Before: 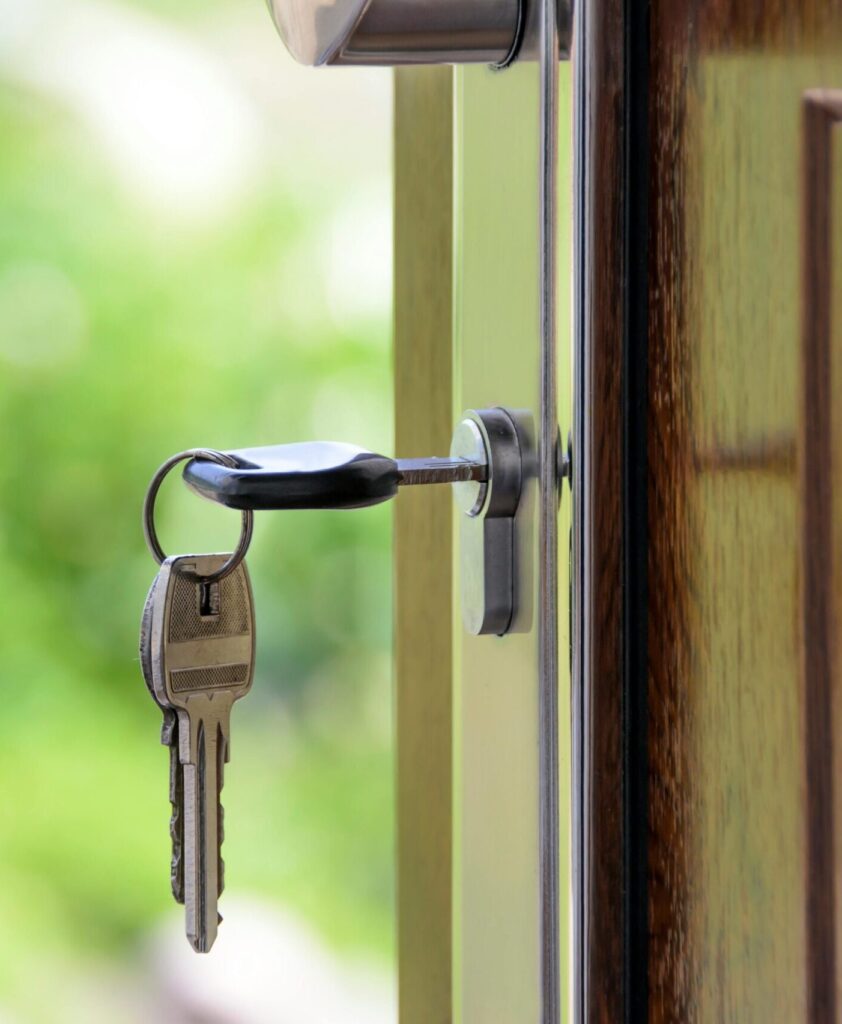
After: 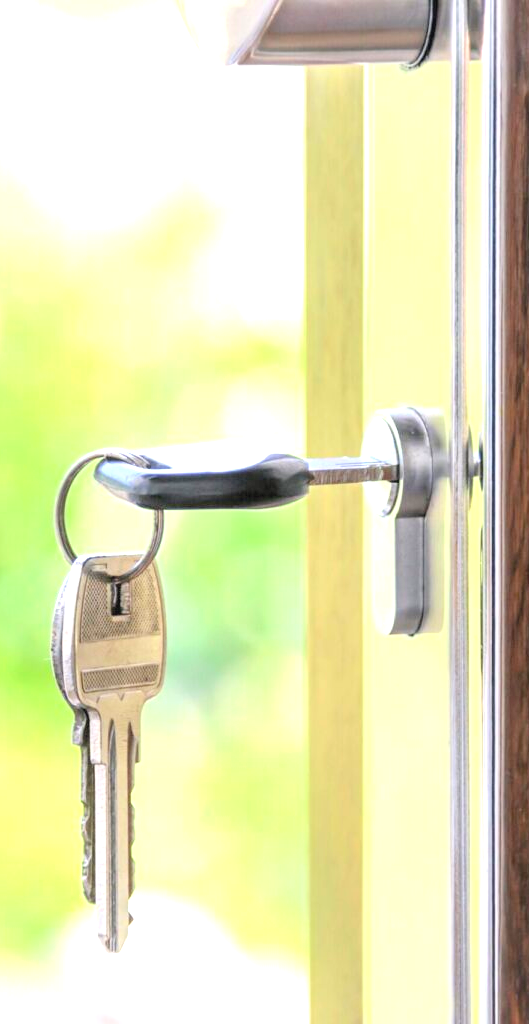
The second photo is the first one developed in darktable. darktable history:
crop: left 10.644%, right 26.528%
exposure: black level correction 0, exposure 1.45 EV, compensate exposure bias true, compensate highlight preservation false
contrast brightness saturation: brightness 0.28
base curve: preserve colors none
